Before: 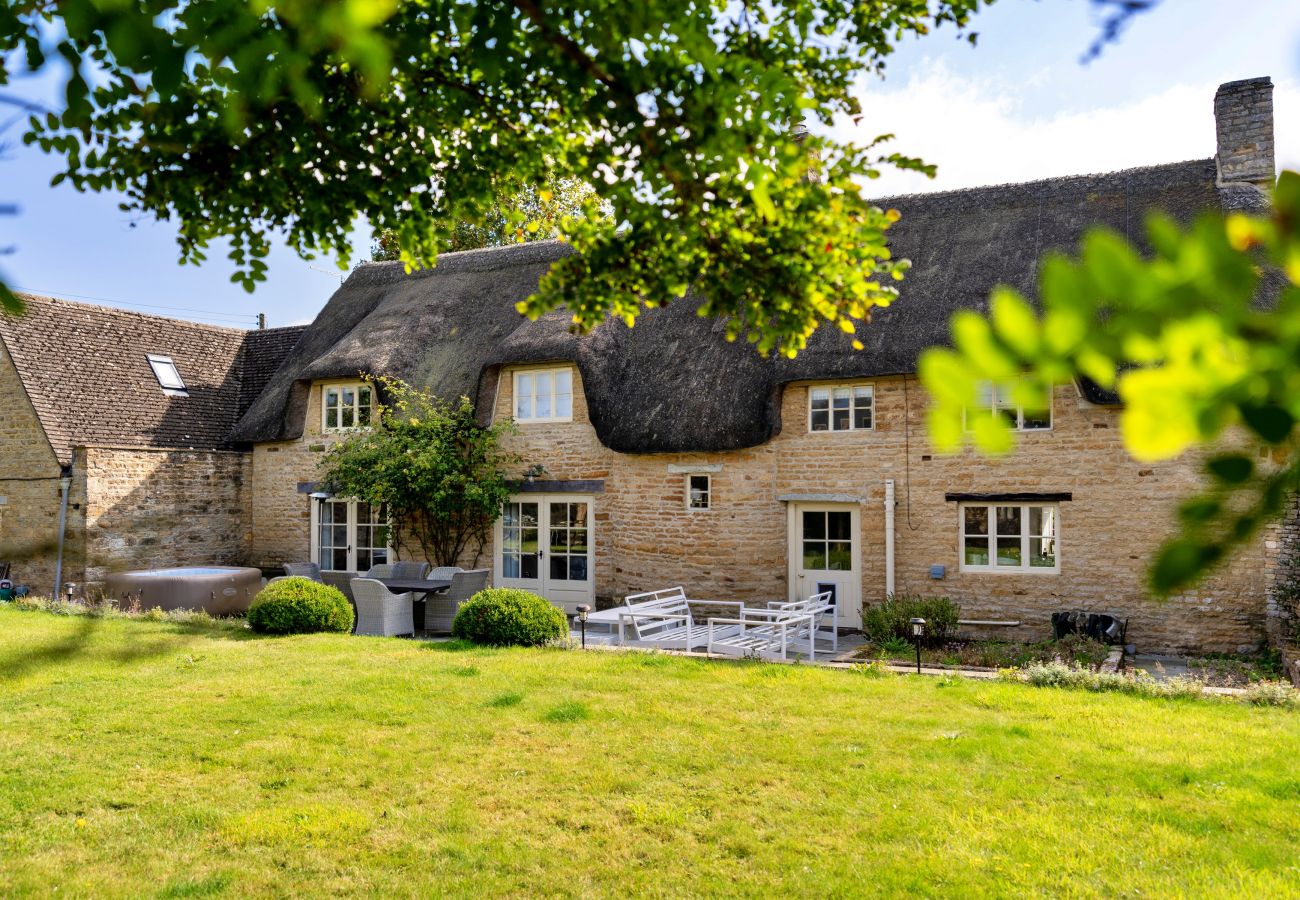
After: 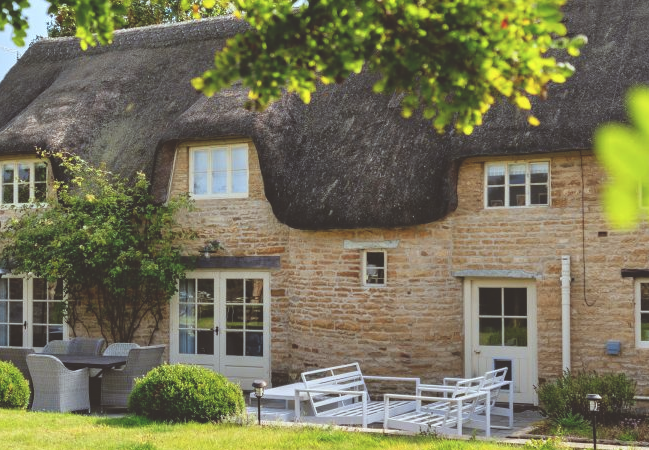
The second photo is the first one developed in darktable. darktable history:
crop: left 25%, top 25%, right 25%, bottom 25%
color correction: highlights a* -4.98, highlights b* -3.76, shadows a* 3.83, shadows b* 4.08
exposure: black level correction -0.028, compensate highlight preservation false
